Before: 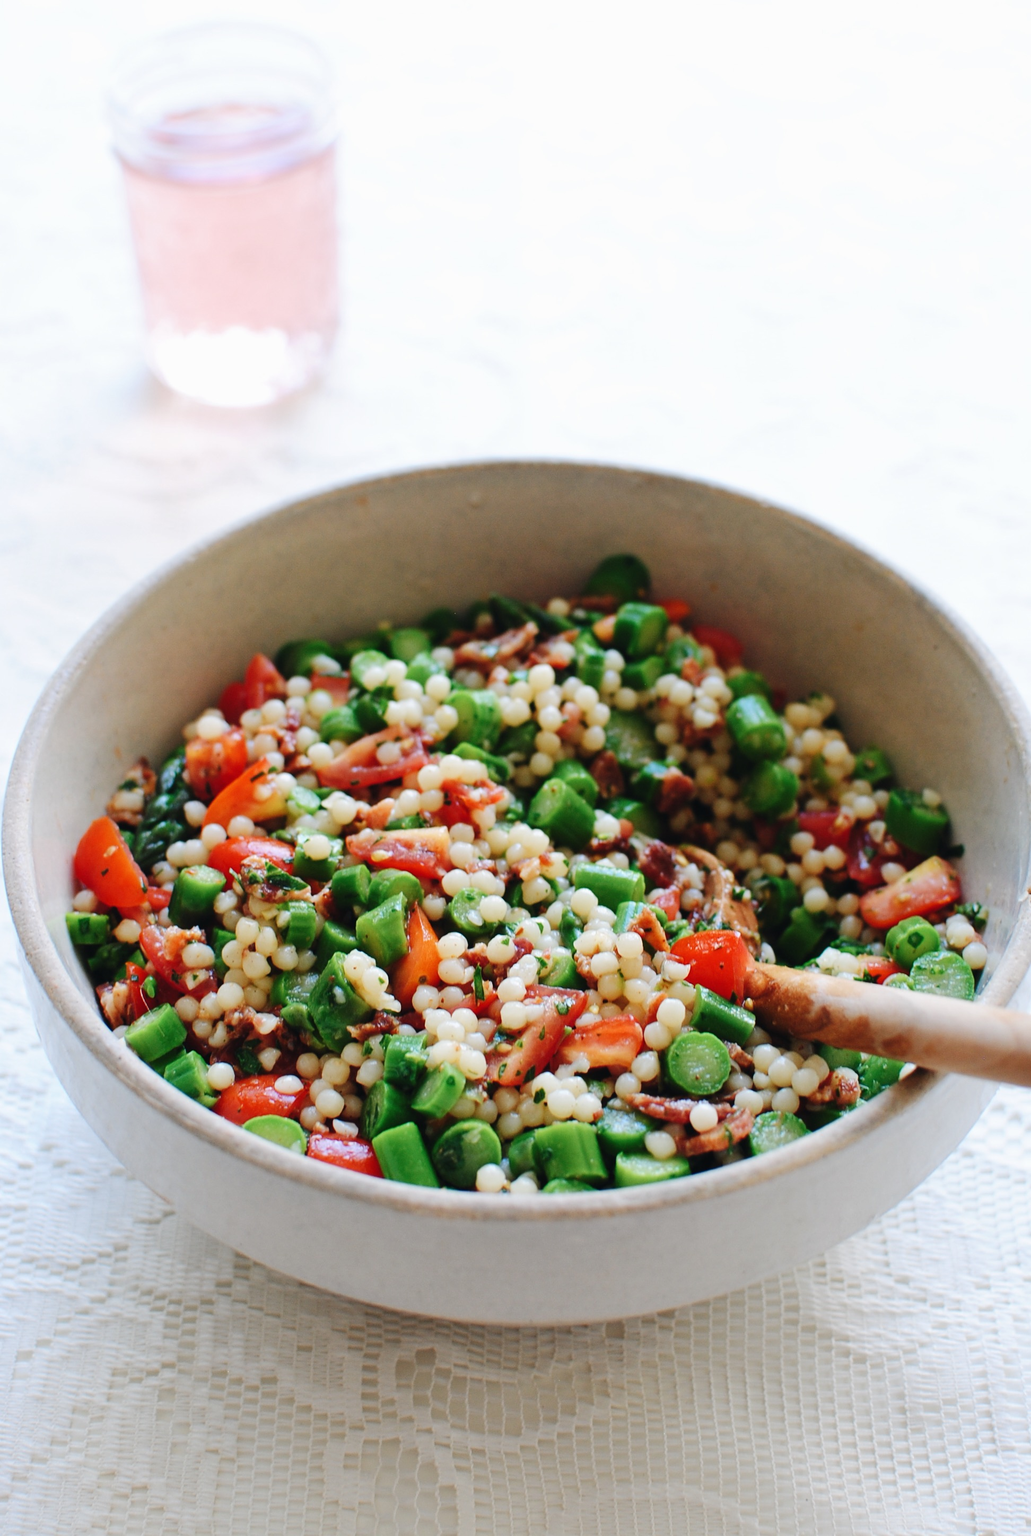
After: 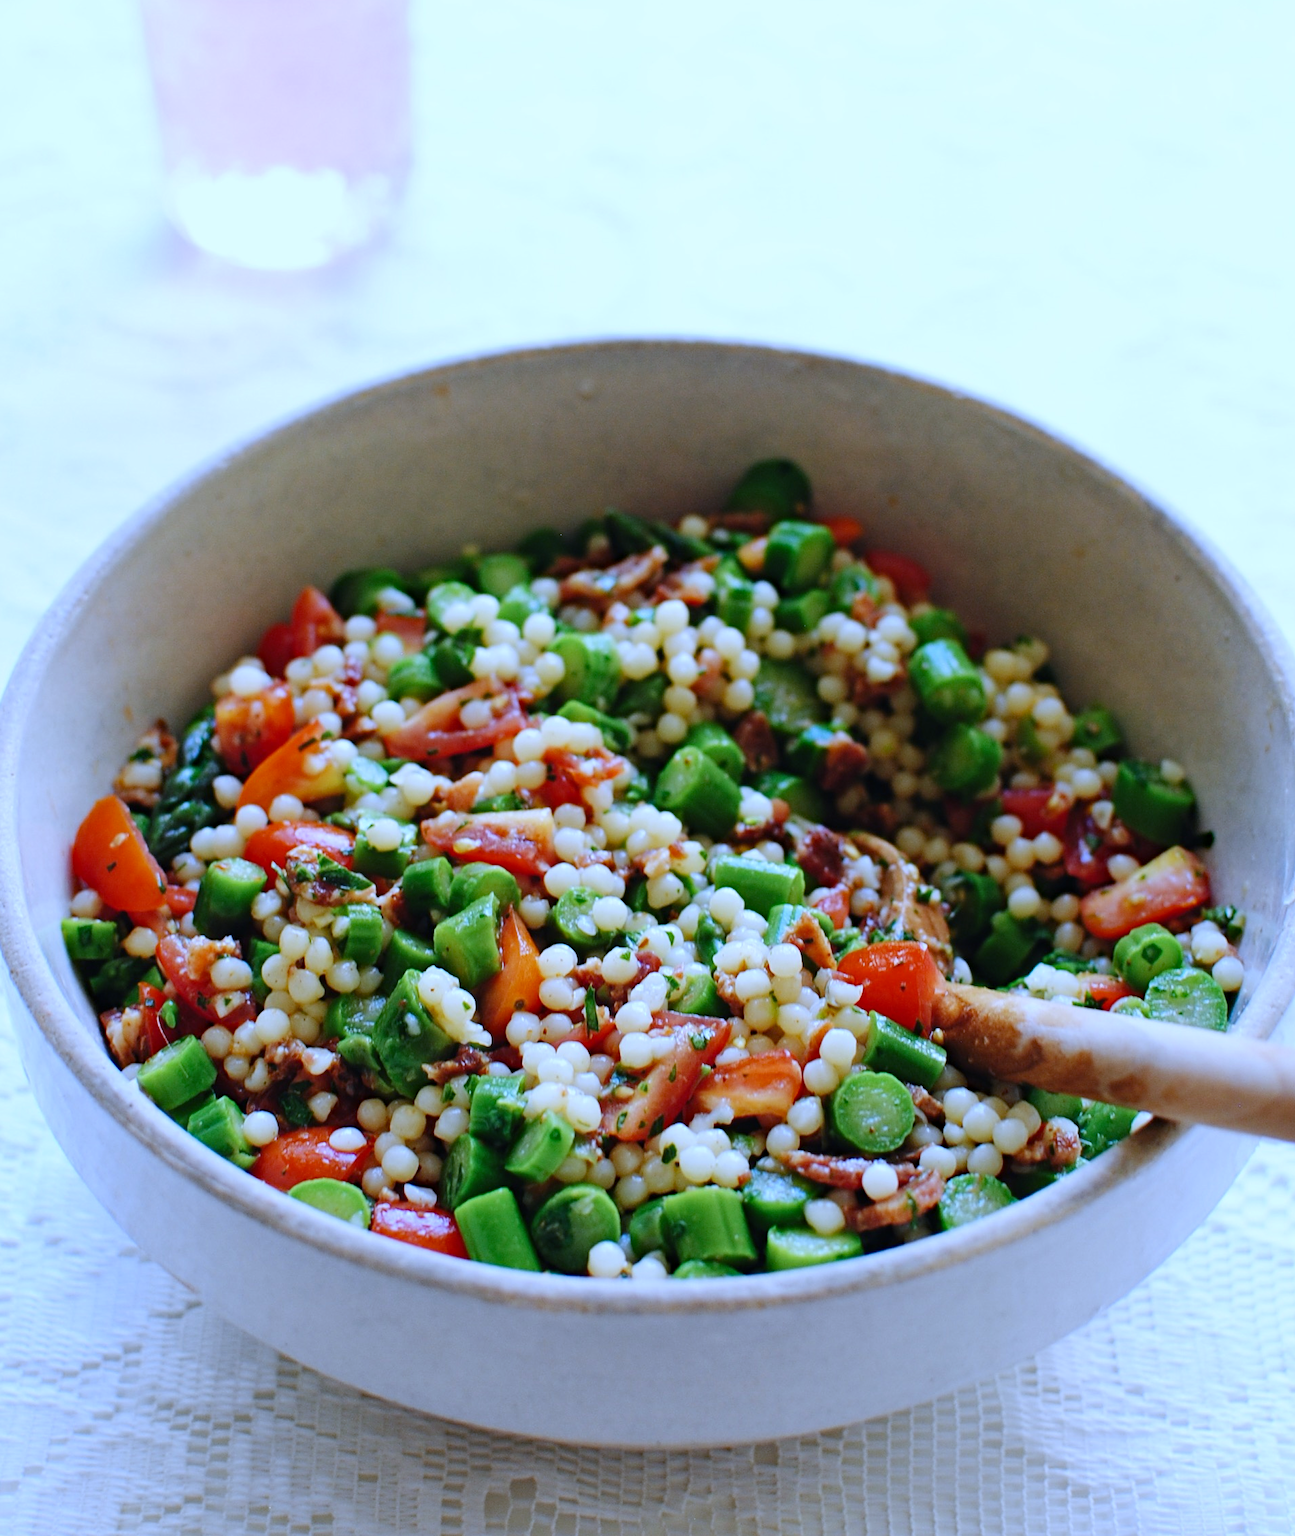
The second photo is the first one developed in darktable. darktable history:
white balance: red 0.871, blue 1.249
haze removal: strength 0.29, distance 0.25, compatibility mode true, adaptive false
crop and rotate: left 1.814%, top 12.818%, right 0.25%, bottom 9.225%
